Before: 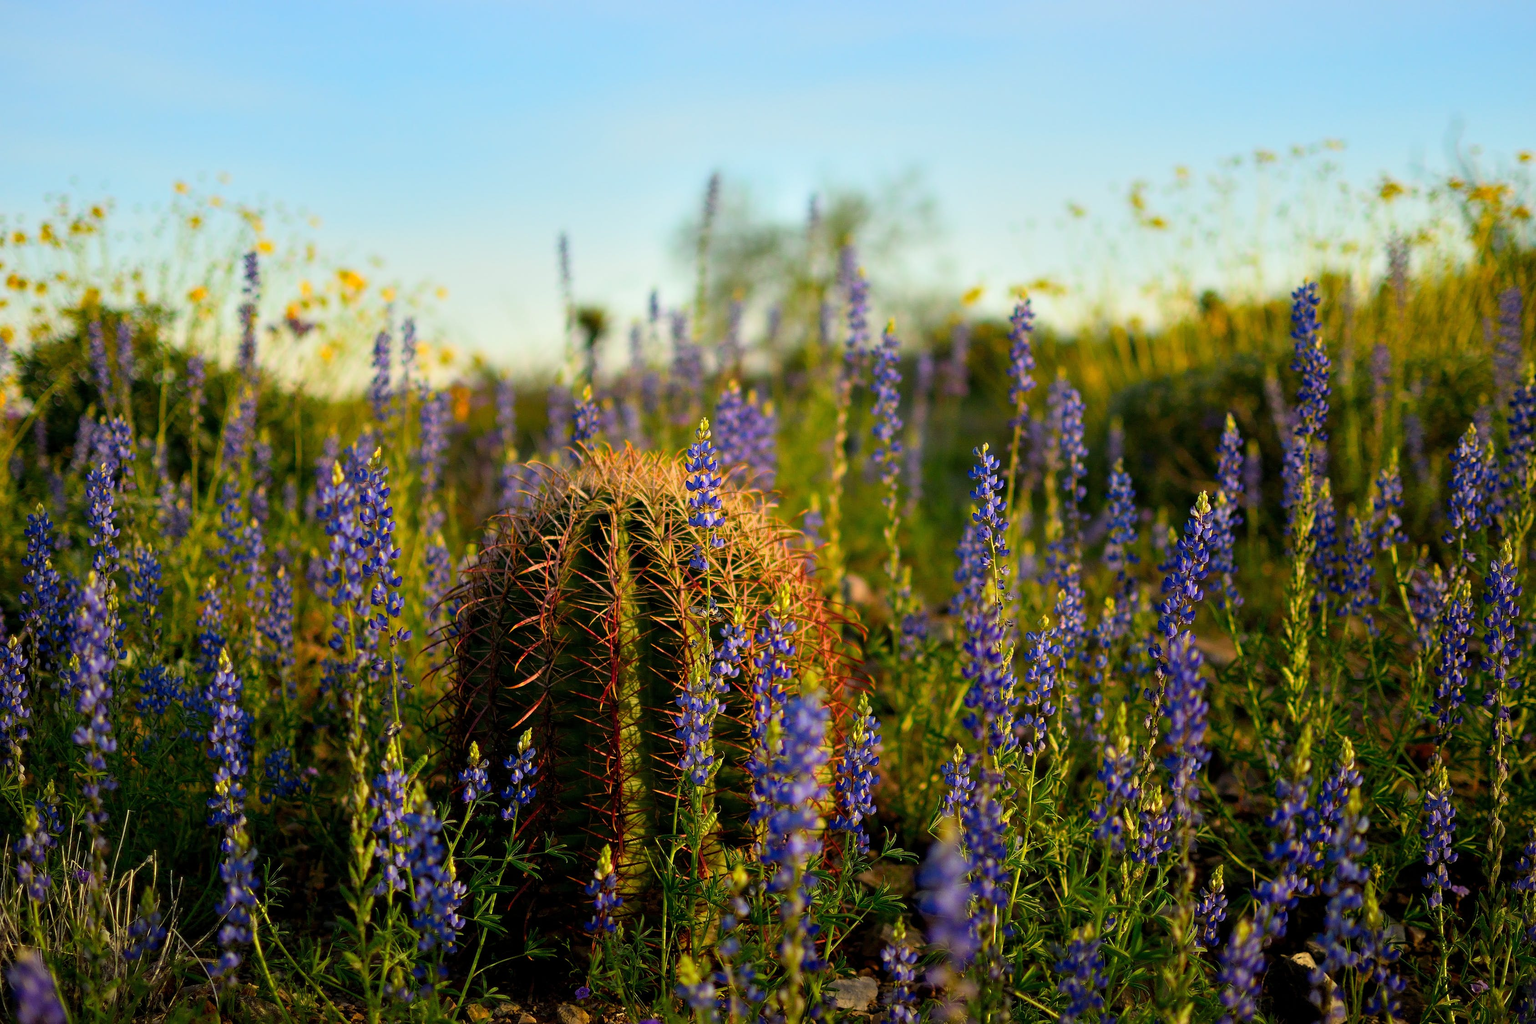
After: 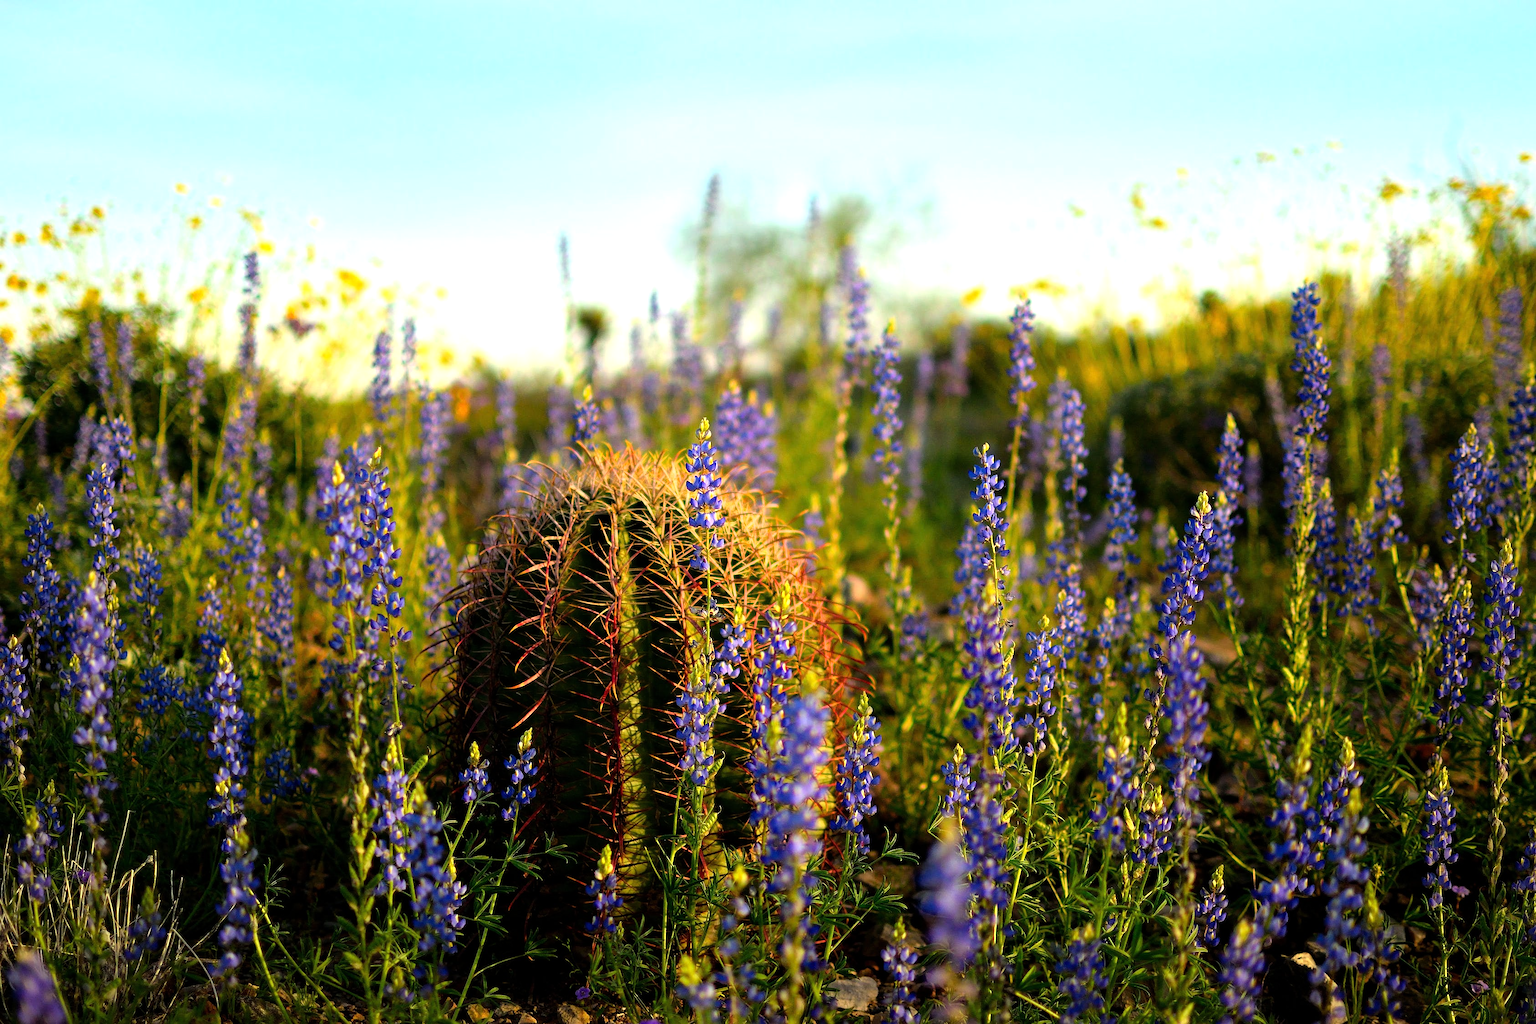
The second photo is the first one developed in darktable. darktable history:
tone equalizer: -8 EV -0.782 EV, -7 EV -0.705 EV, -6 EV -0.562 EV, -5 EV -0.369 EV, -3 EV 0.399 EV, -2 EV 0.6 EV, -1 EV 0.675 EV, +0 EV 0.719 EV
